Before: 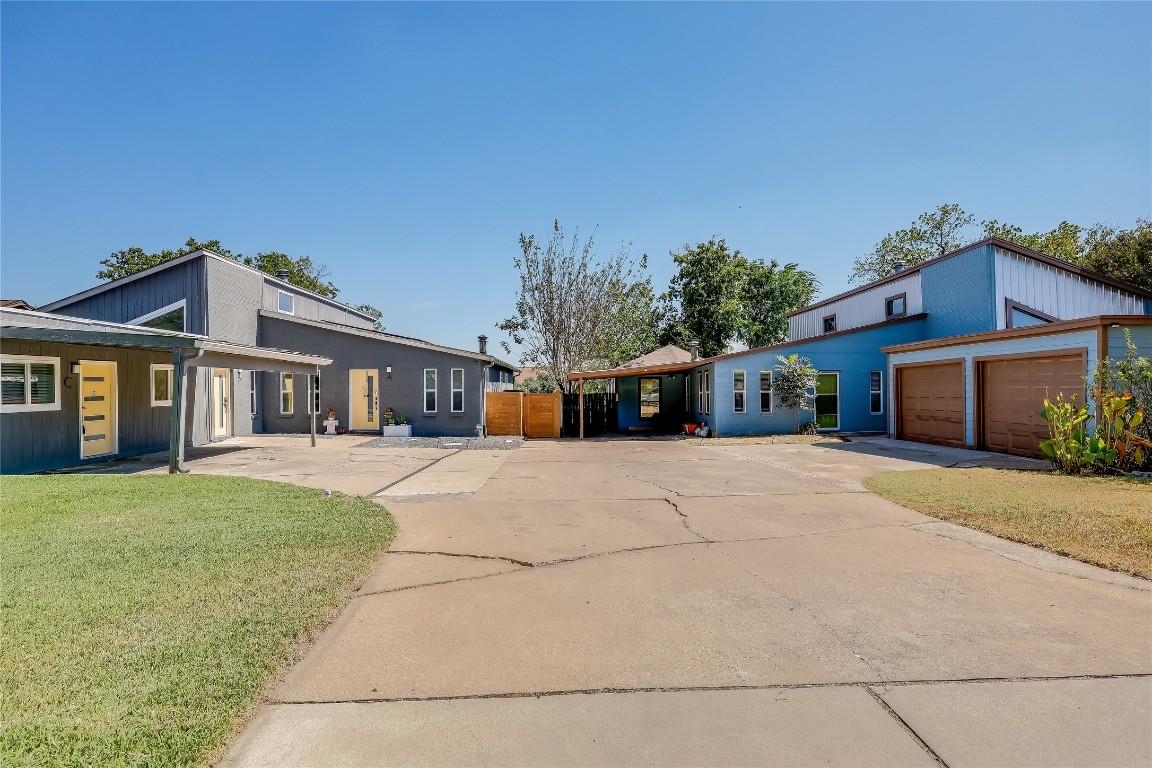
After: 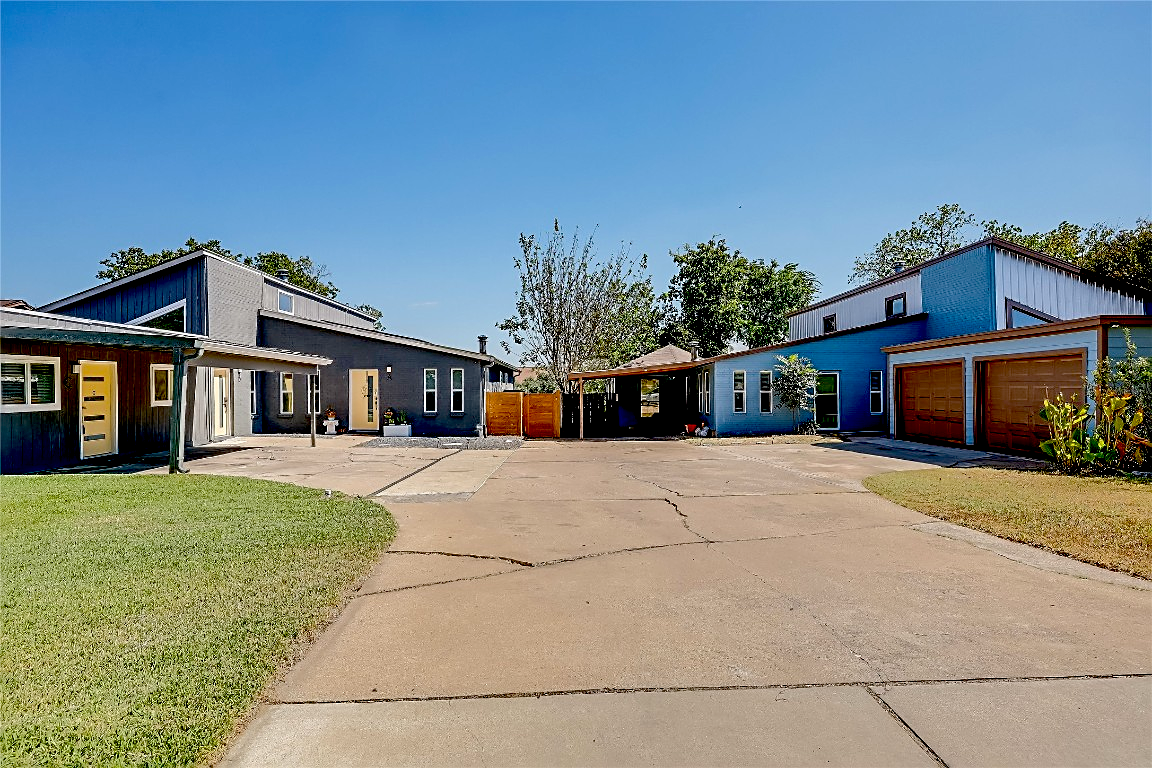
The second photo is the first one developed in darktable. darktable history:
exposure: black level correction 0.046, exposure 0.013 EV, compensate highlight preservation false
sharpen: on, module defaults
